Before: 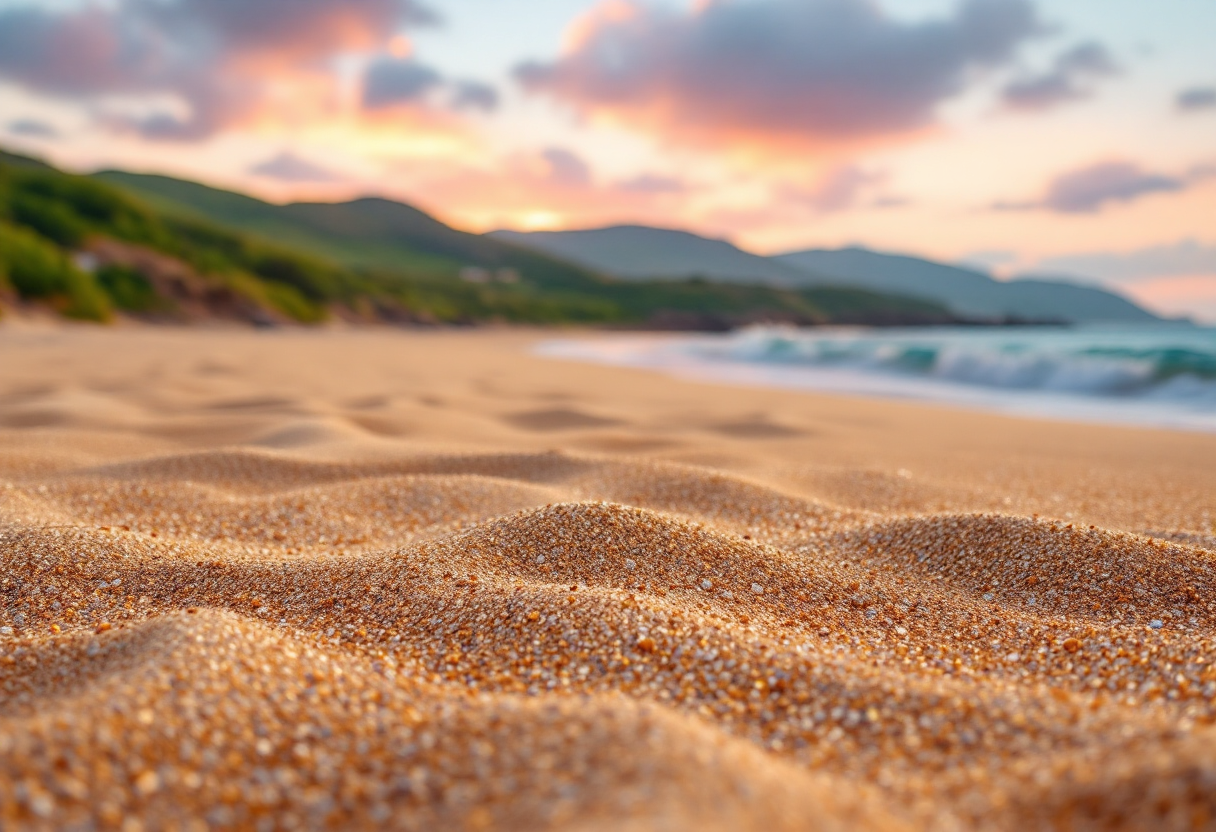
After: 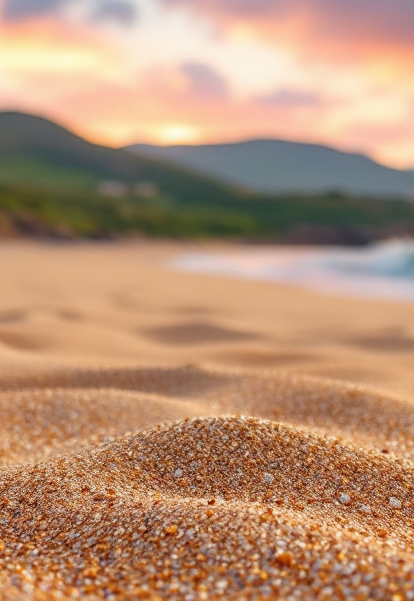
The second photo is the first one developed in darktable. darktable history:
crop and rotate: left 29.794%, top 10.403%, right 36.137%, bottom 17.312%
